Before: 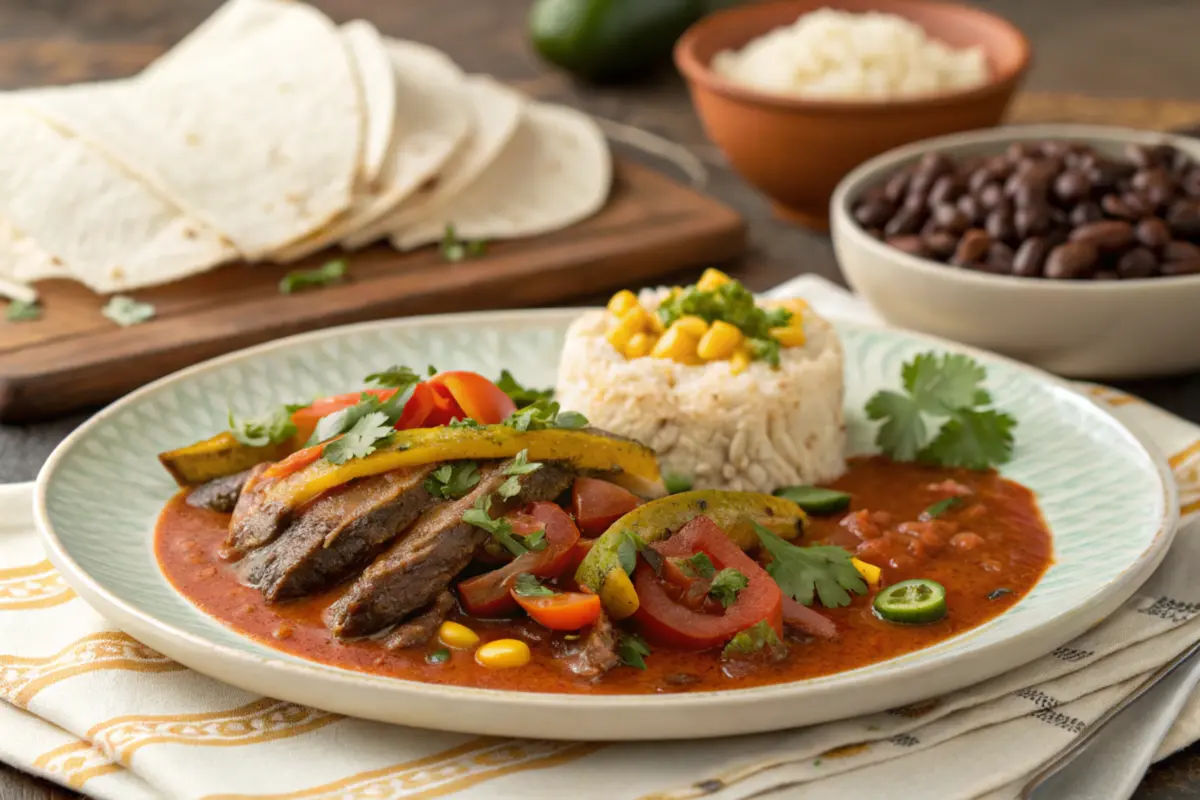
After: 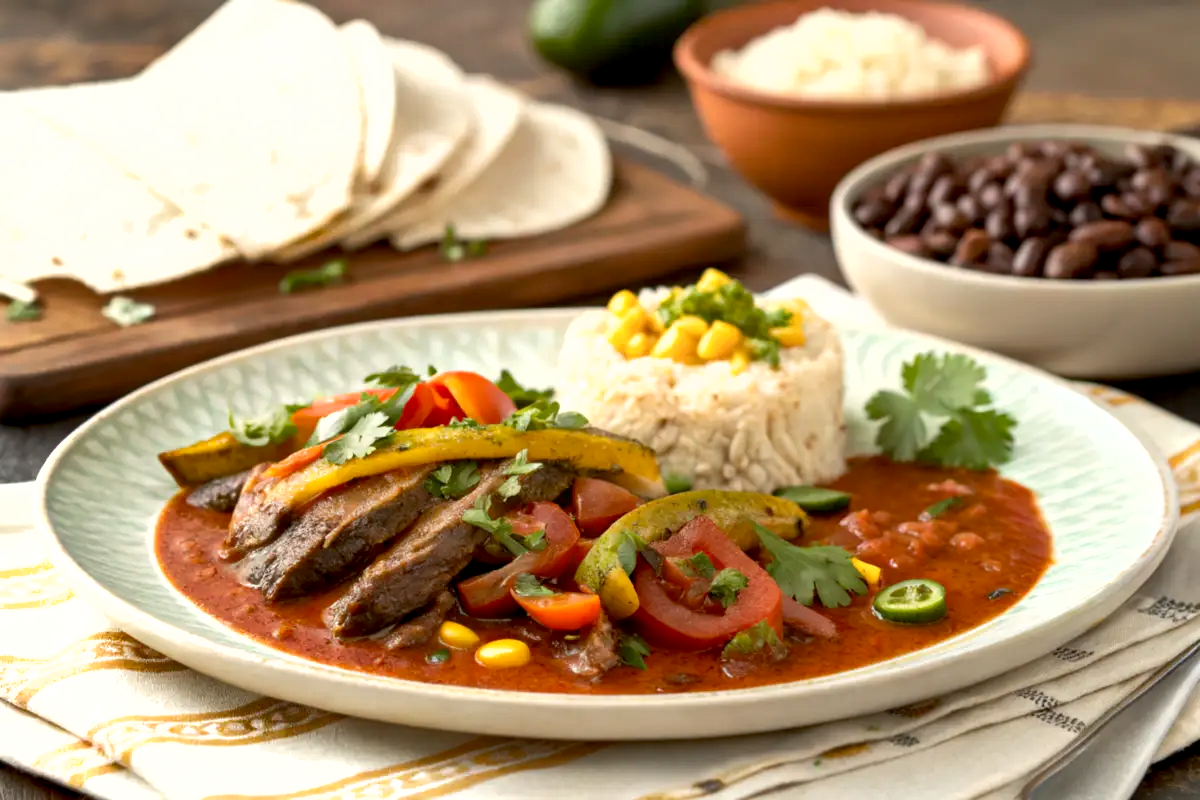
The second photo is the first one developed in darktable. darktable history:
base curve: preserve colors none
shadows and highlights: radius 173.54, shadows 27.06, white point adjustment 3.26, highlights -68.97, soften with gaussian
exposure: black level correction 0.004, exposure 0.41 EV, compensate highlight preservation false
